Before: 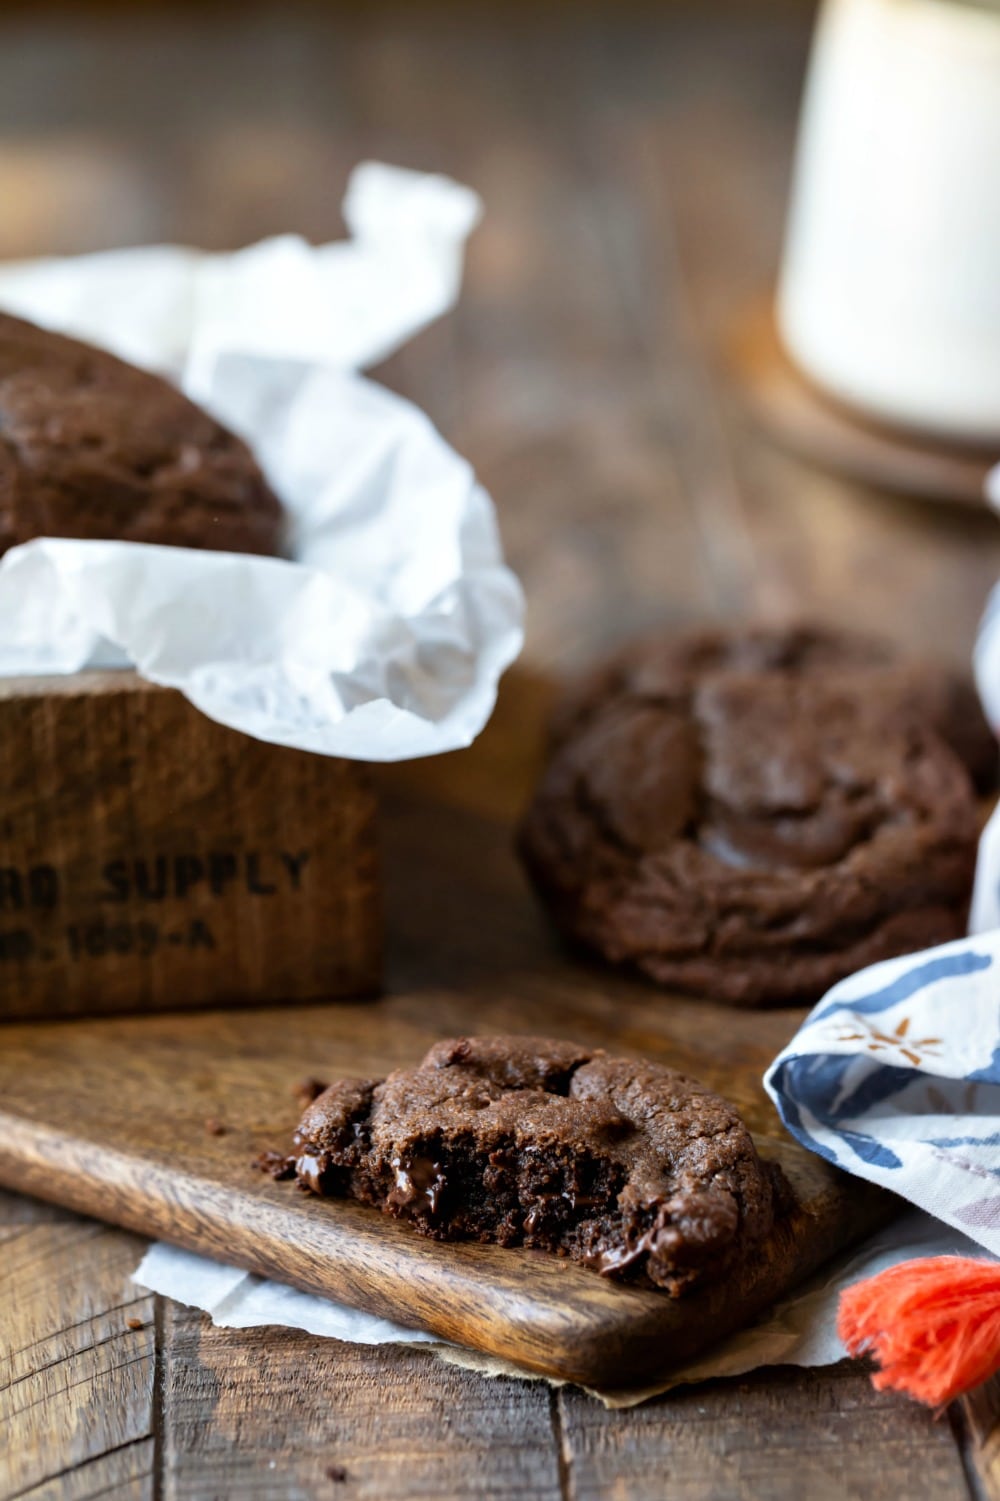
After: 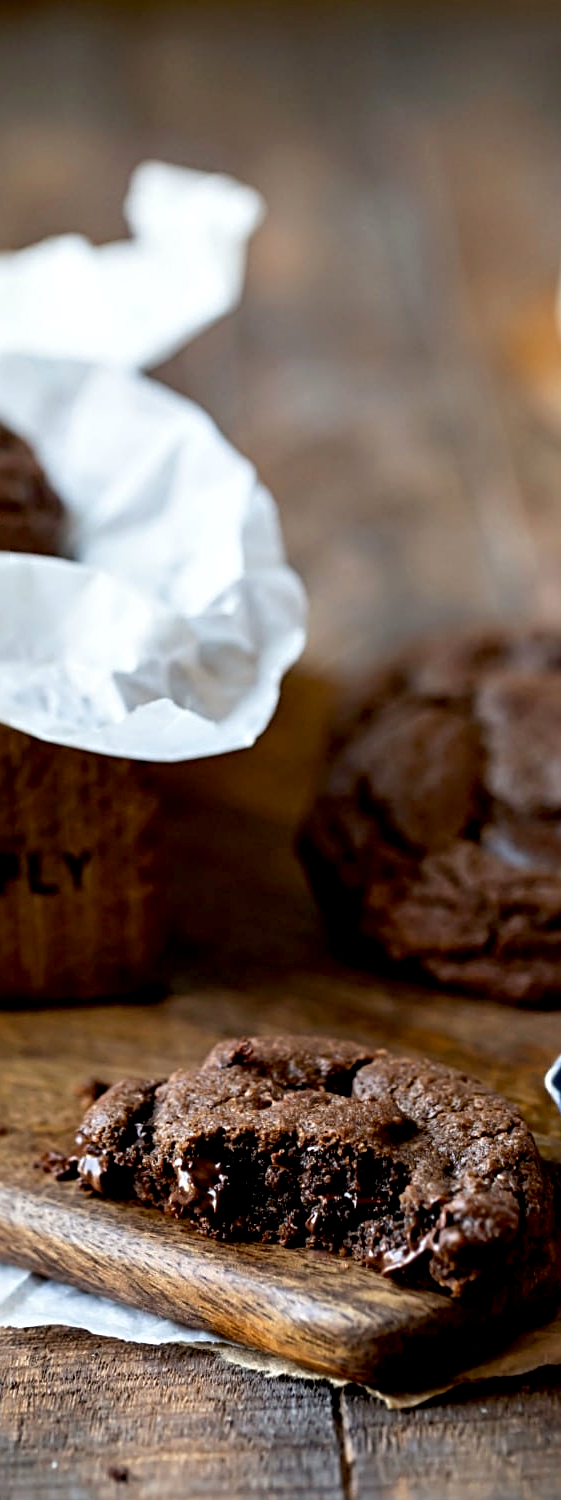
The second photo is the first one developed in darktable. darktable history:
sharpen: radius 3.953
crop: left 21.806%, right 22.063%, bottom 0.011%
exposure: black level correction 0.009, exposure 0.017 EV, compensate highlight preservation false
